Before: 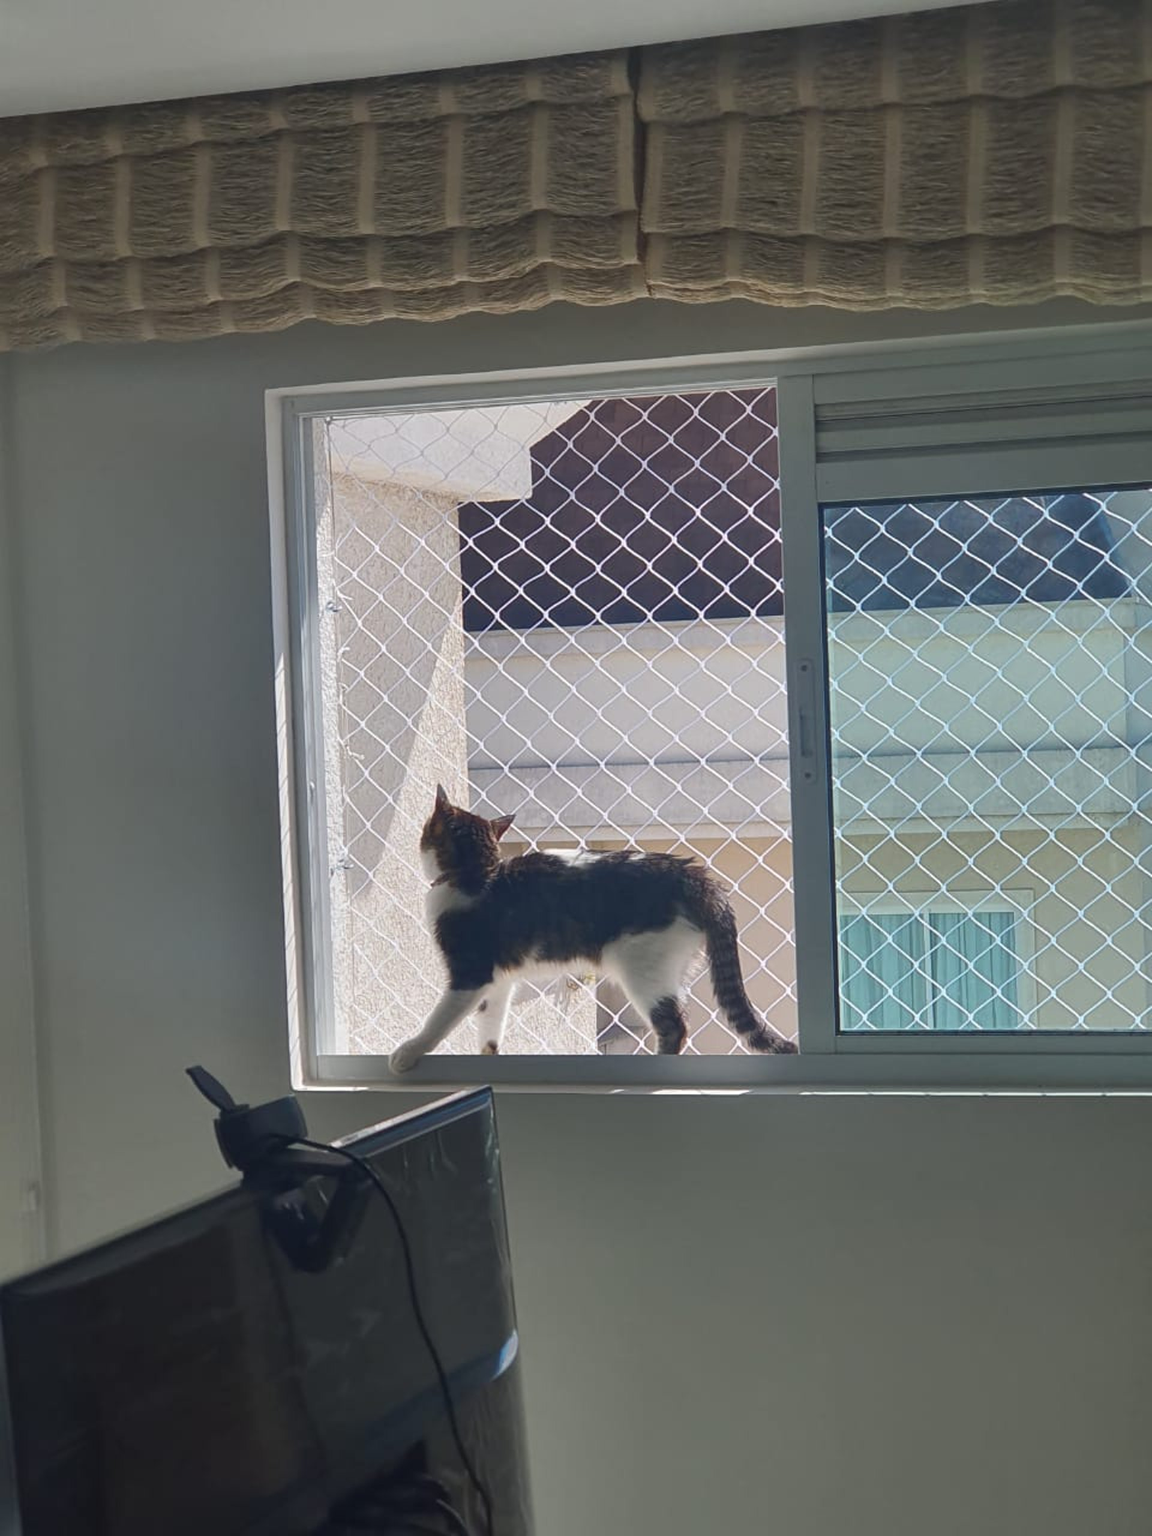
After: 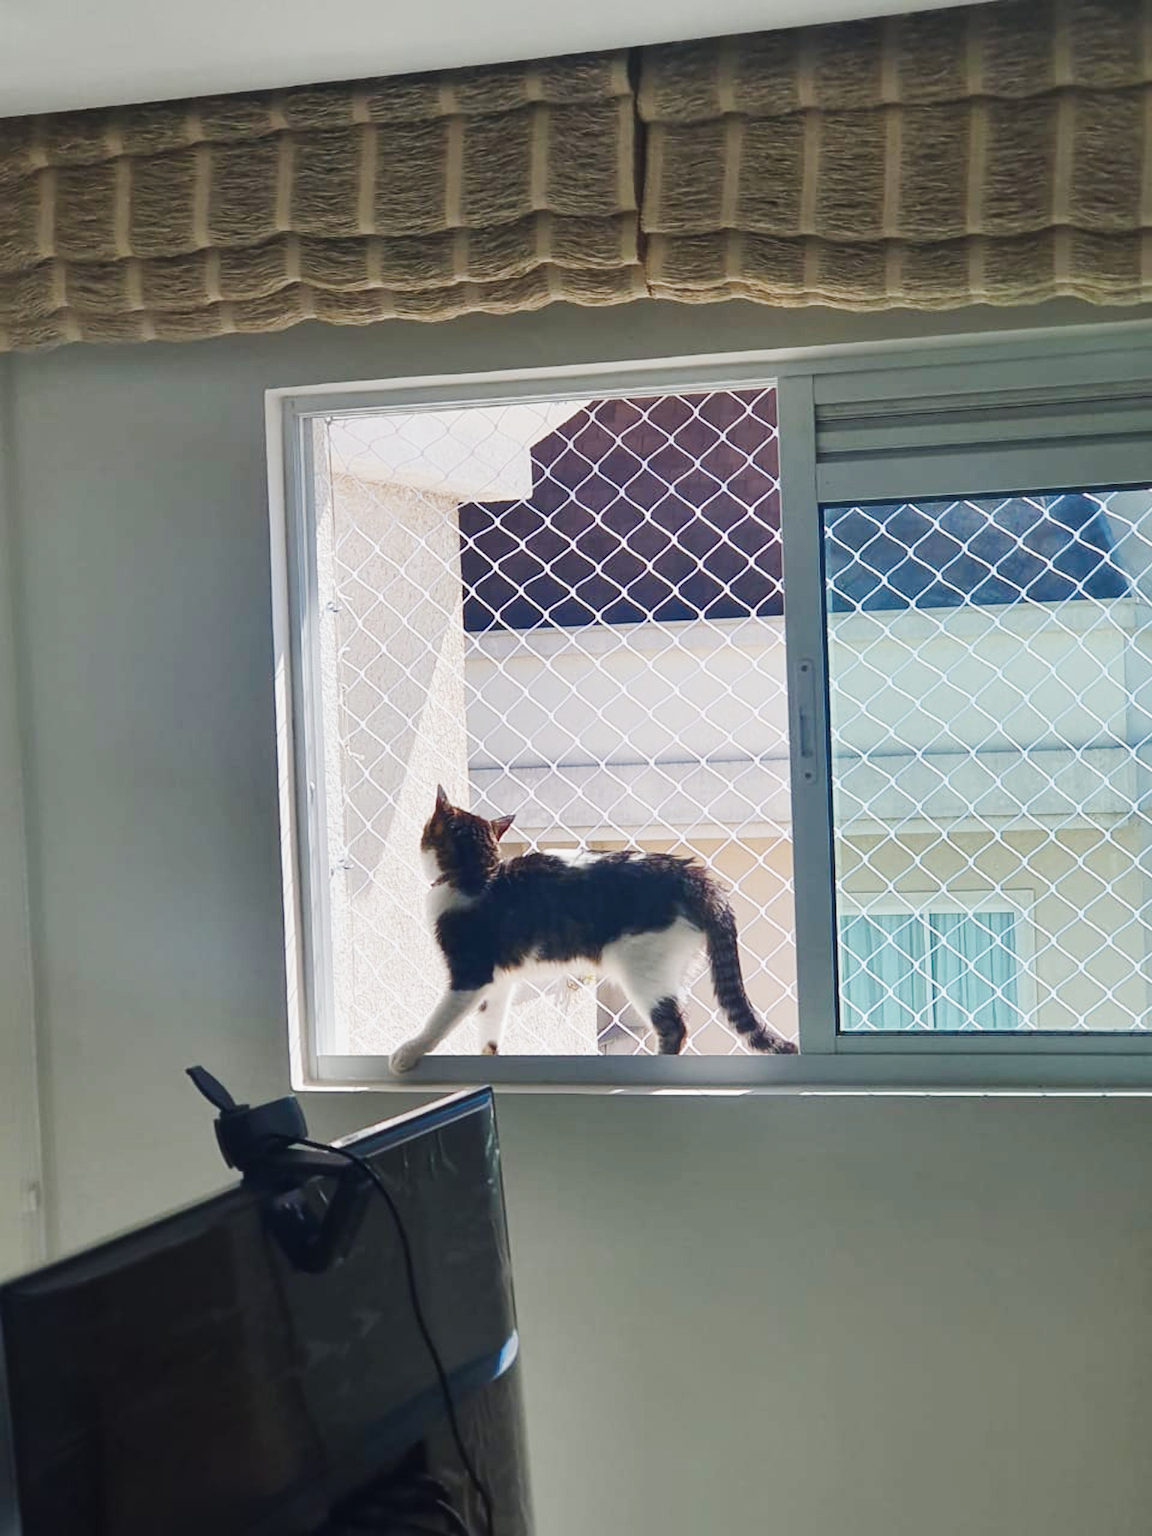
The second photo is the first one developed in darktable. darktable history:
tone curve: curves: ch0 [(0, 0) (0.104, 0.068) (0.236, 0.227) (0.46, 0.576) (0.657, 0.796) (0.861, 0.932) (1, 0.981)]; ch1 [(0, 0) (0.353, 0.344) (0.434, 0.382) (0.479, 0.476) (0.502, 0.504) (0.544, 0.534) (0.57, 0.57) (0.586, 0.603) (0.618, 0.631) (0.657, 0.679) (1, 1)]; ch2 [(0, 0) (0.34, 0.314) (0.434, 0.43) (0.5, 0.511) (0.528, 0.545) (0.557, 0.573) (0.573, 0.618) (0.628, 0.751) (1, 1)], preserve colors none
